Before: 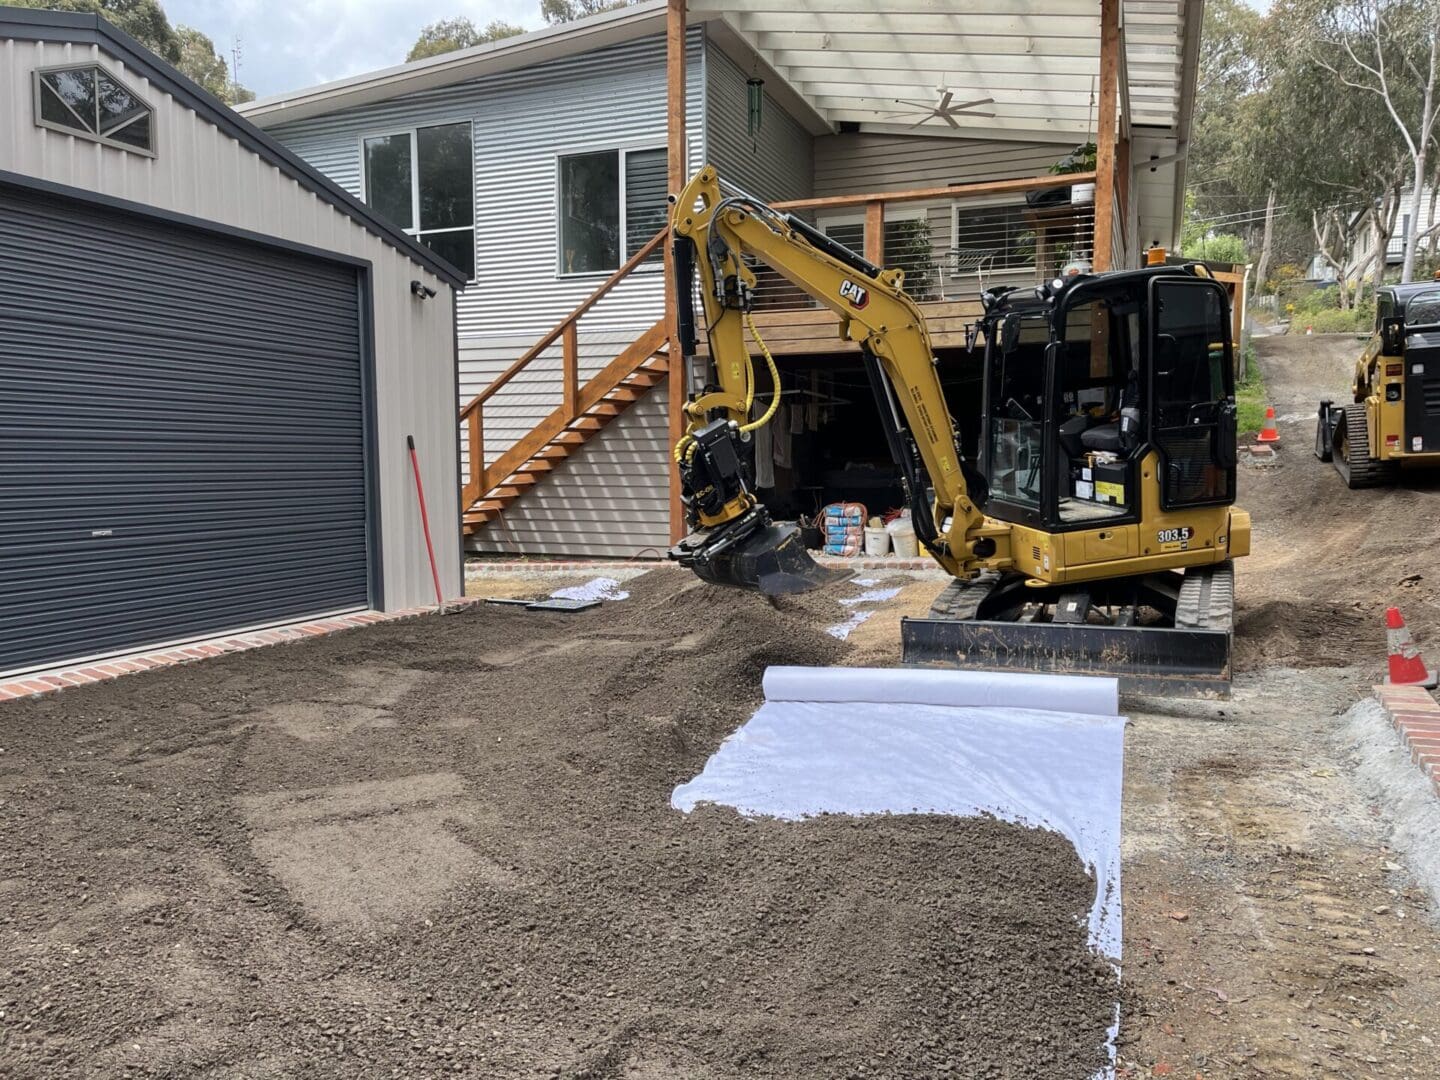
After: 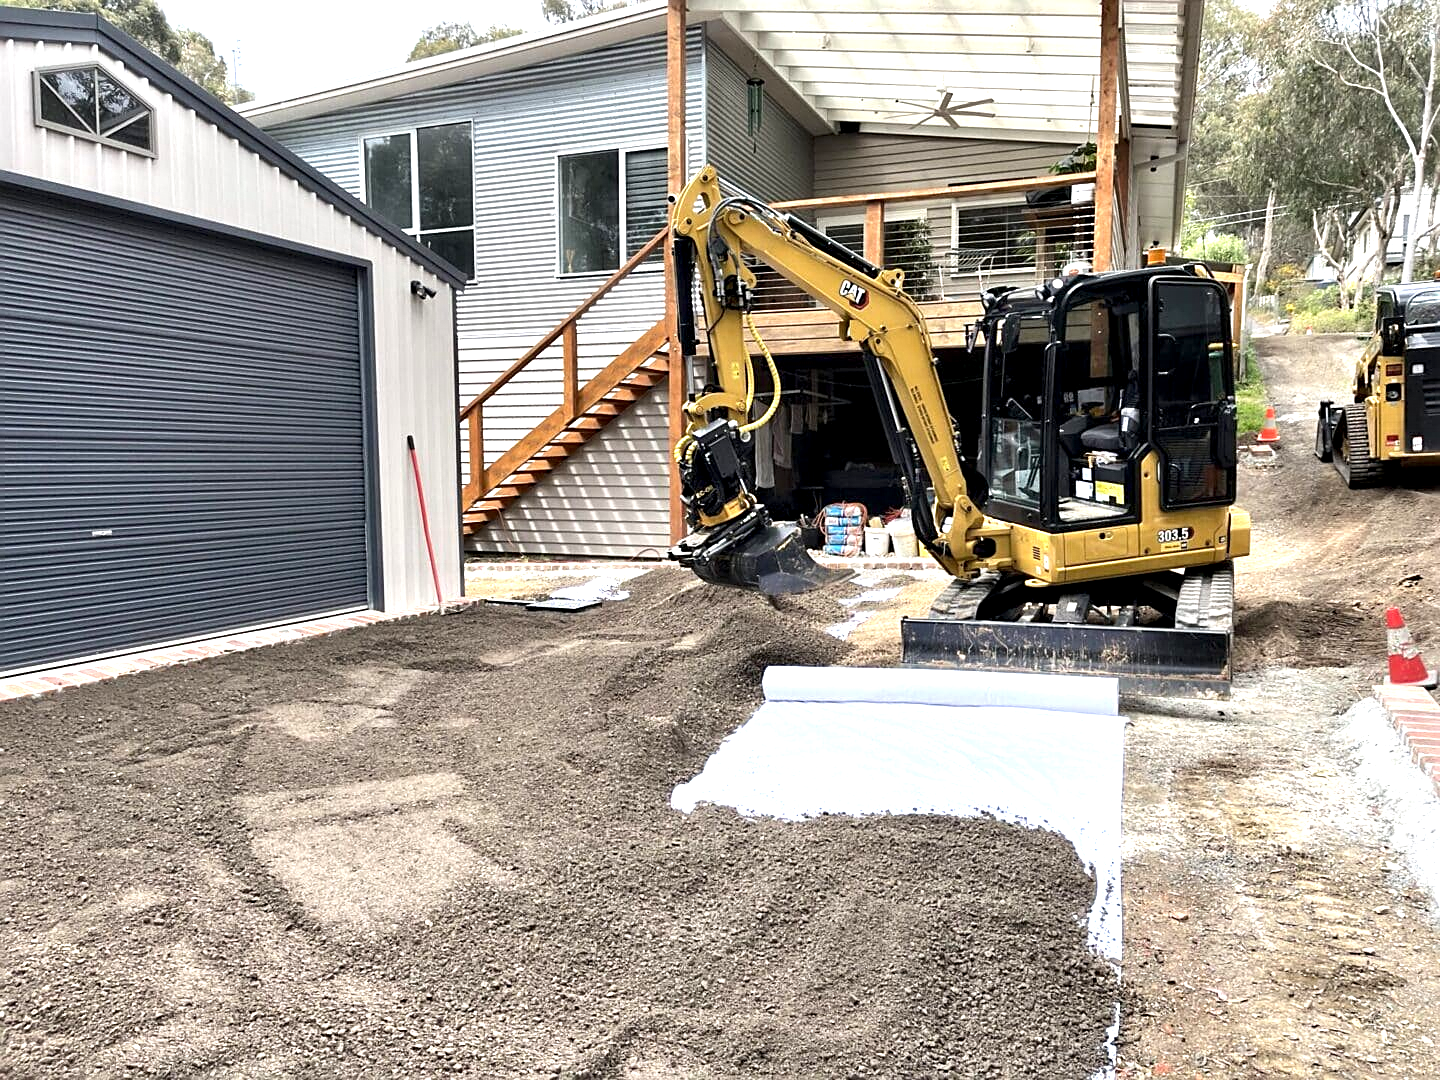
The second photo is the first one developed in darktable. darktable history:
exposure: exposure 0.95 EV, compensate highlight preservation false
sharpen: on, module defaults
contrast equalizer: y [[0.514, 0.573, 0.581, 0.508, 0.5, 0.5], [0.5 ×6], [0.5 ×6], [0 ×6], [0 ×6]]
